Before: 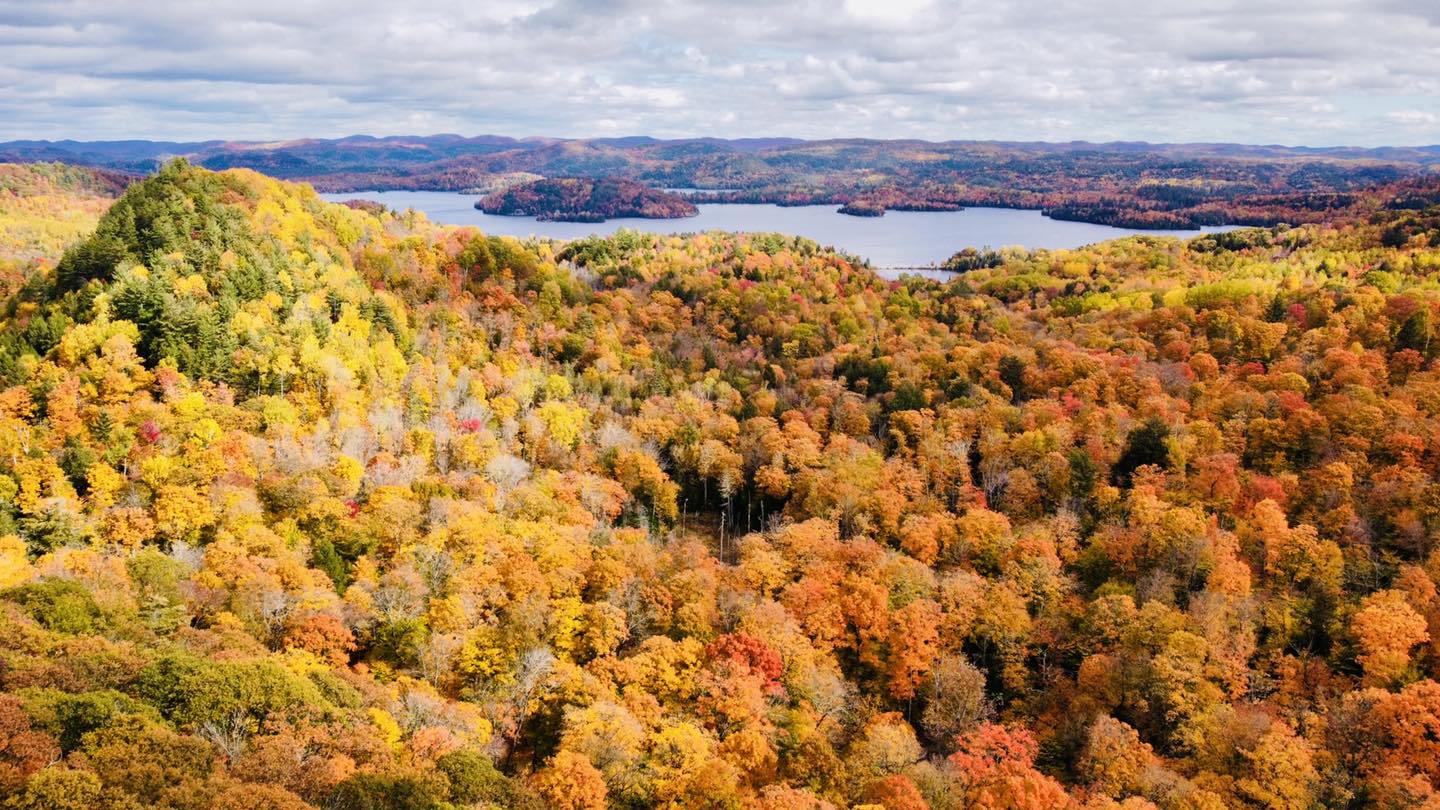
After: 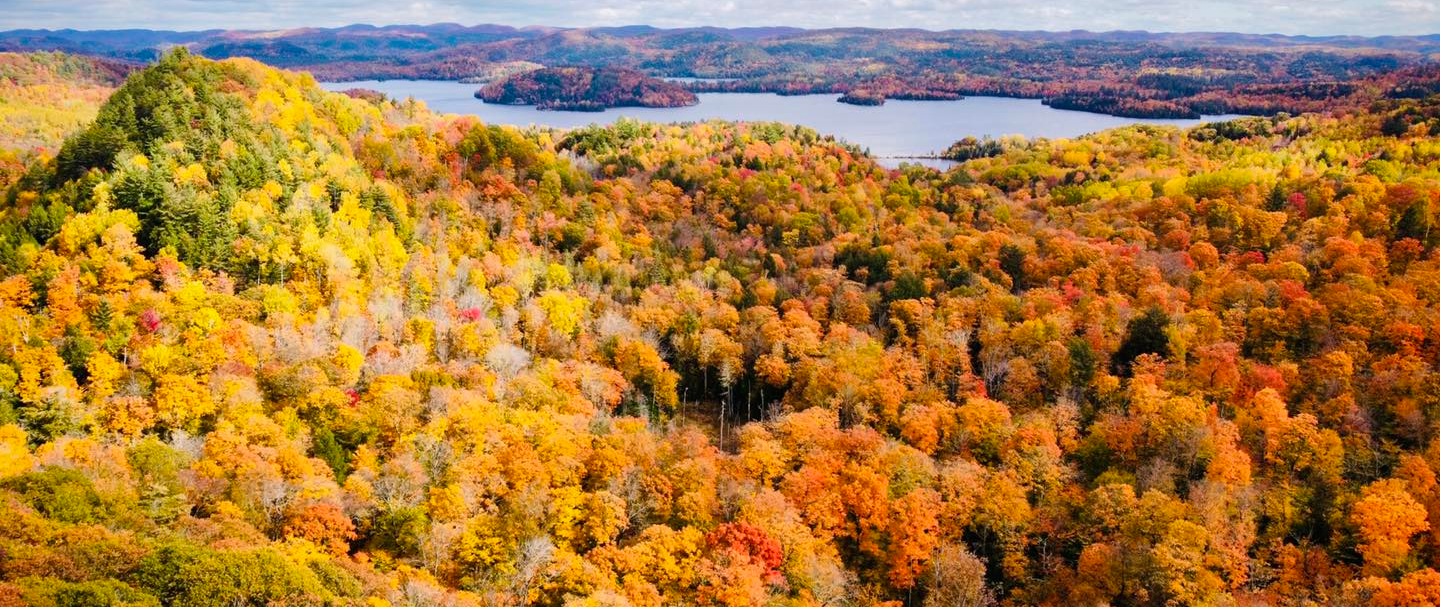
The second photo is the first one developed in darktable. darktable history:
crop: top 13.819%, bottom 11.169%
vignetting: brightness -0.233, saturation 0.141
